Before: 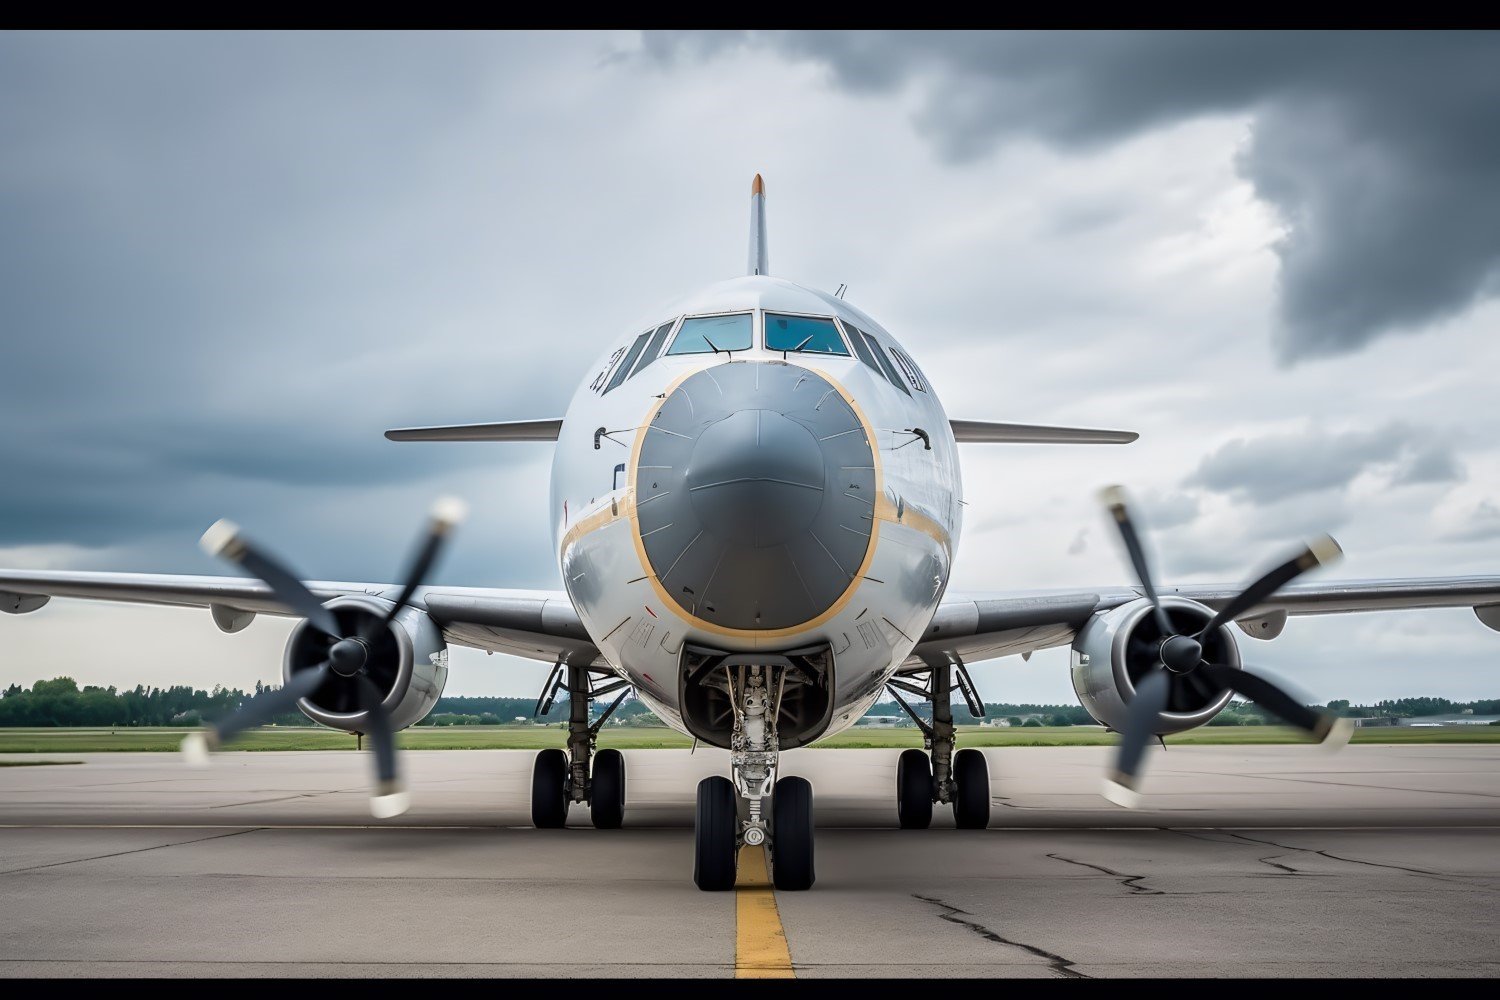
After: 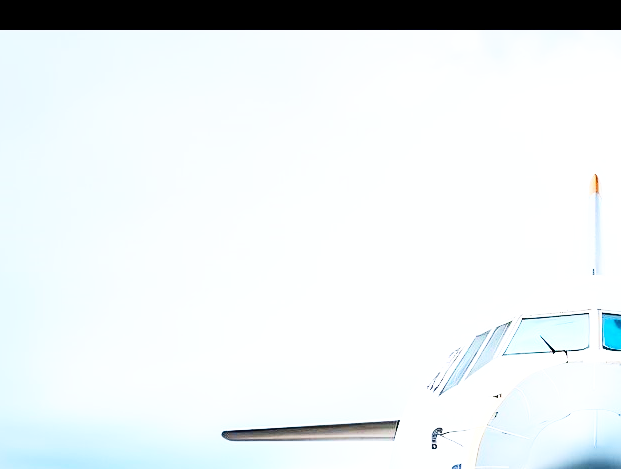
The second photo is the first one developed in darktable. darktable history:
base curve: curves: ch0 [(0, 0) (0.007, 0.004) (0.027, 0.03) (0.046, 0.07) (0.207, 0.54) (0.442, 0.872) (0.673, 0.972) (1, 1)], preserve colors none
contrast brightness saturation: contrast 0.308, brightness -0.076, saturation 0.174
exposure: black level correction 0.005, exposure 0.418 EV, compensate highlight preservation false
crop and rotate: left 10.872%, top 0.053%, right 47.719%, bottom 53.035%
